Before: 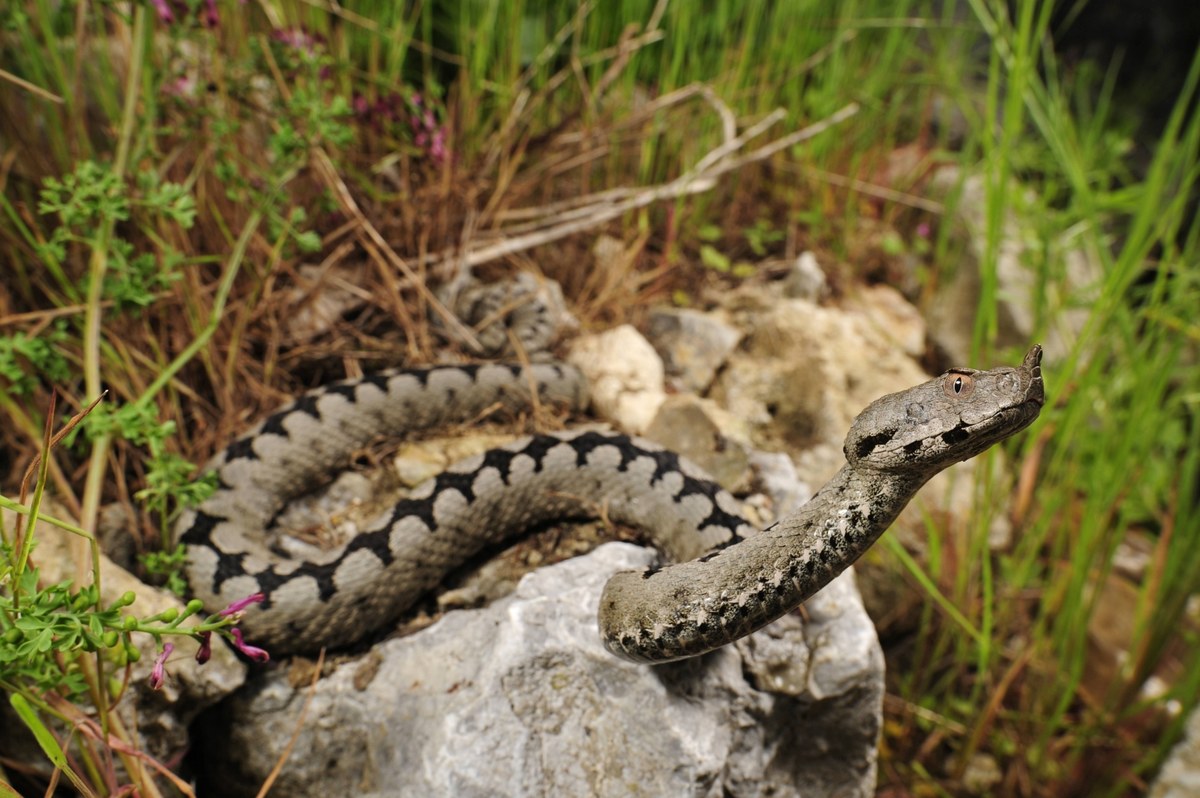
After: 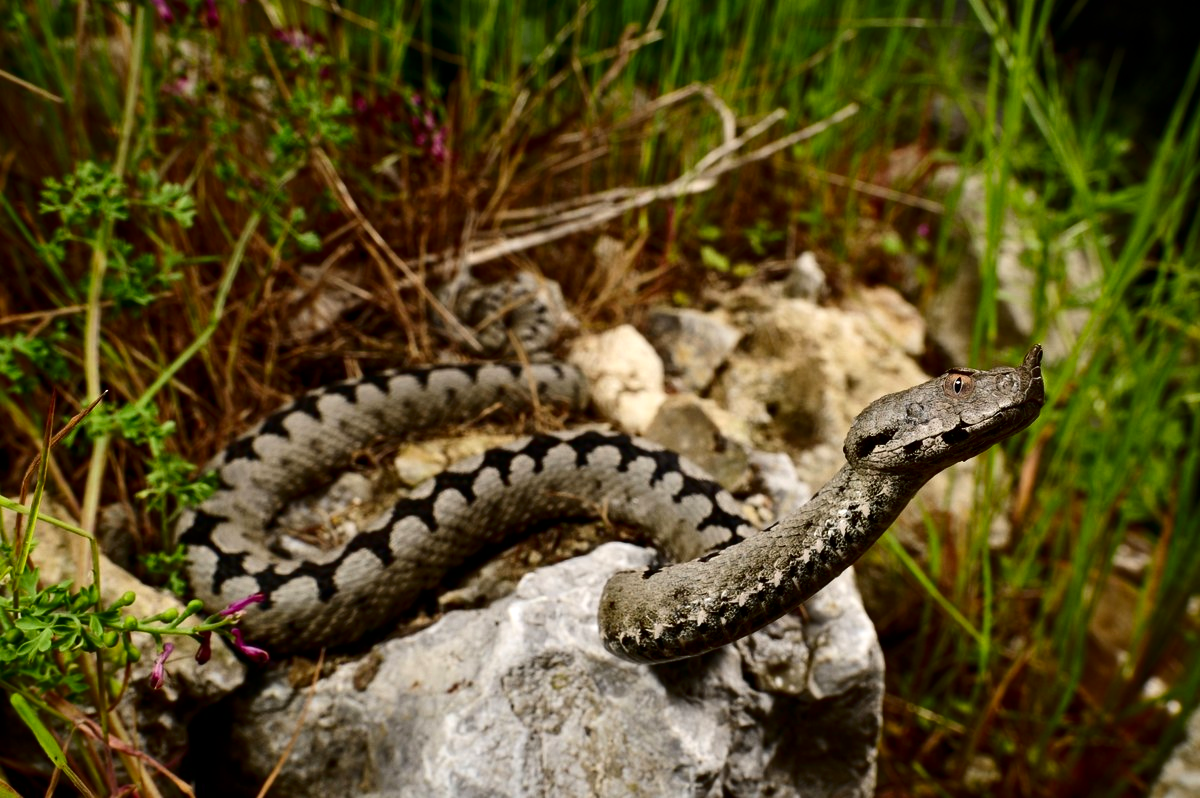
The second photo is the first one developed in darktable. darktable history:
exposure: black level correction 0.002, exposure 0.15 EV, compensate highlight preservation false
contrast brightness saturation: contrast 0.19, brightness -0.24, saturation 0.11
